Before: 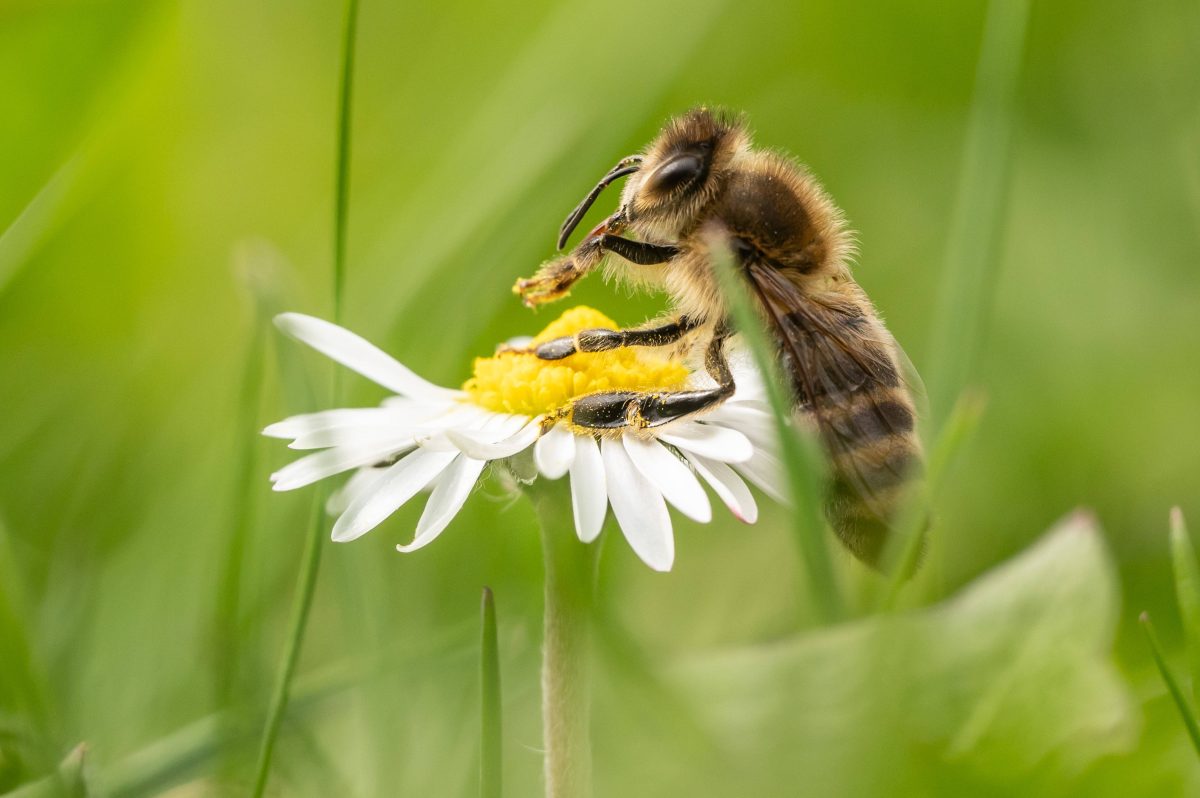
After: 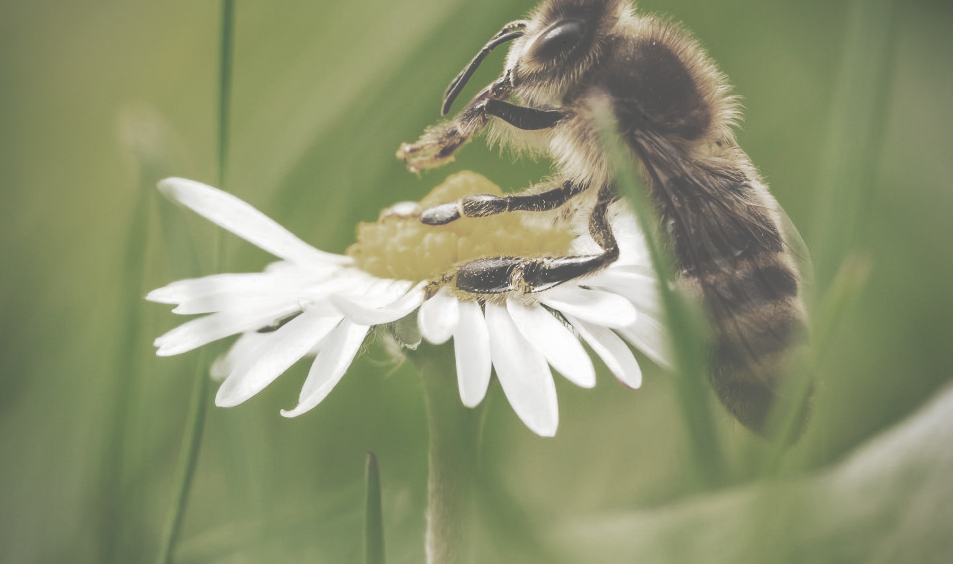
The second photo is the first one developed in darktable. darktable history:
tone curve: curves: ch0 [(0, 0) (0.003, 0.345) (0.011, 0.345) (0.025, 0.345) (0.044, 0.349) (0.069, 0.353) (0.1, 0.356) (0.136, 0.359) (0.177, 0.366) (0.224, 0.378) (0.277, 0.398) (0.335, 0.429) (0.399, 0.476) (0.468, 0.545) (0.543, 0.624) (0.623, 0.721) (0.709, 0.811) (0.801, 0.876) (0.898, 0.913) (1, 1)], preserve colors none
color zones: curves: ch0 [(0, 0.487) (0.241, 0.395) (0.434, 0.373) (0.658, 0.412) (0.838, 0.487)]; ch1 [(0, 0) (0.053, 0.053) (0.211, 0.202) (0.579, 0.259) (0.781, 0.241)]
crop: left 9.712%, top 16.928%, right 10.845%, bottom 12.332%
vignetting: on, module defaults
velvia: strength 15%
